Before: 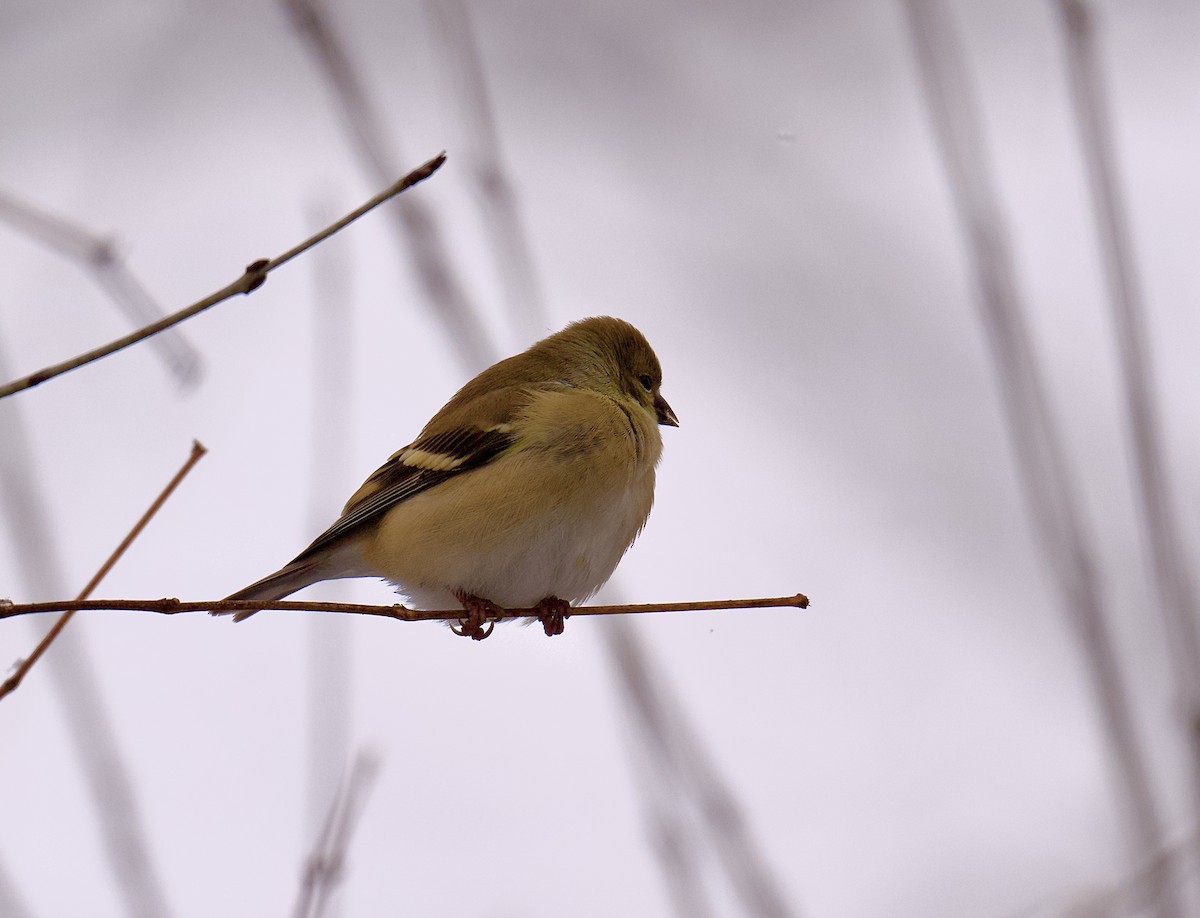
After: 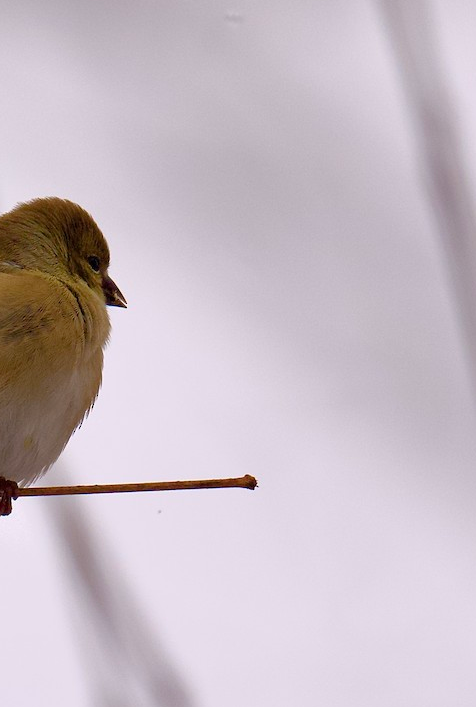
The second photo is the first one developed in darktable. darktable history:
crop: left 46.08%, top 12.979%, right 14.233%, bottom 9.962%
